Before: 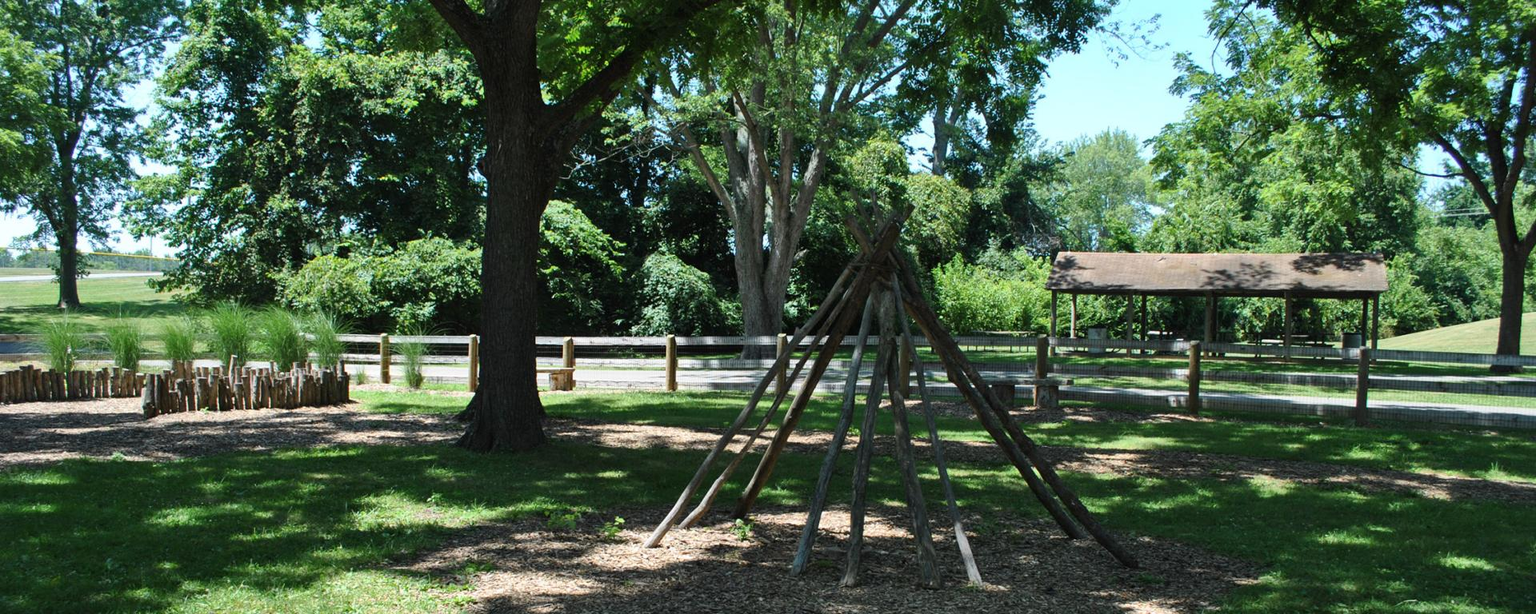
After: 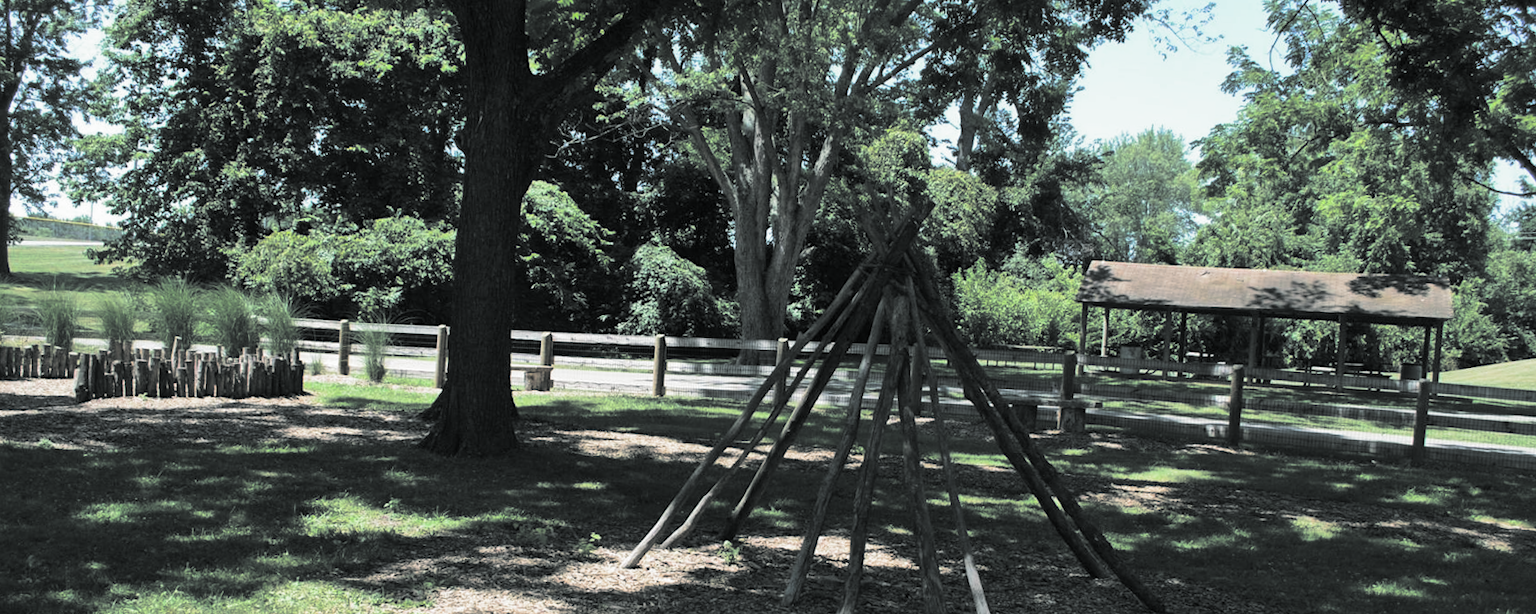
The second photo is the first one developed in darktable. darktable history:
split-toning: shadows › hue 190.8°, shadows › saturation 0.05, highlights › hue 54°, highlights › saturation 0.05, compress 0%
crop and rotate: angle -2.38°
